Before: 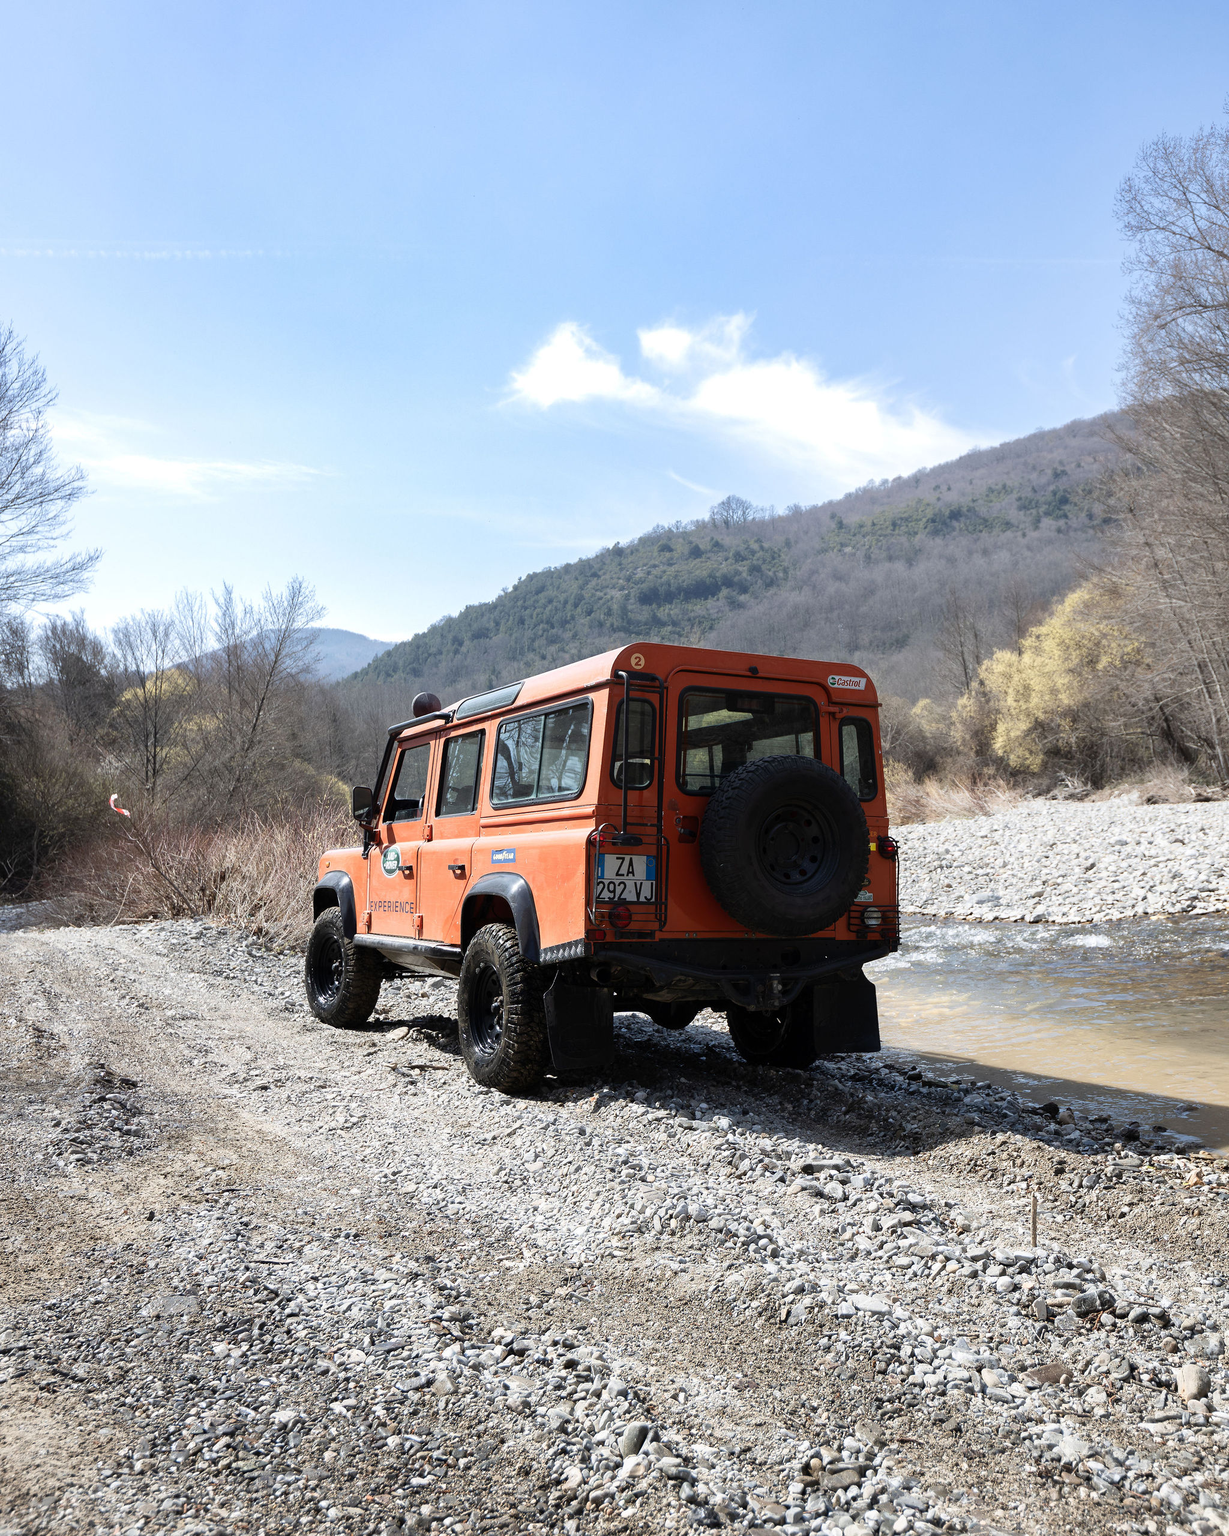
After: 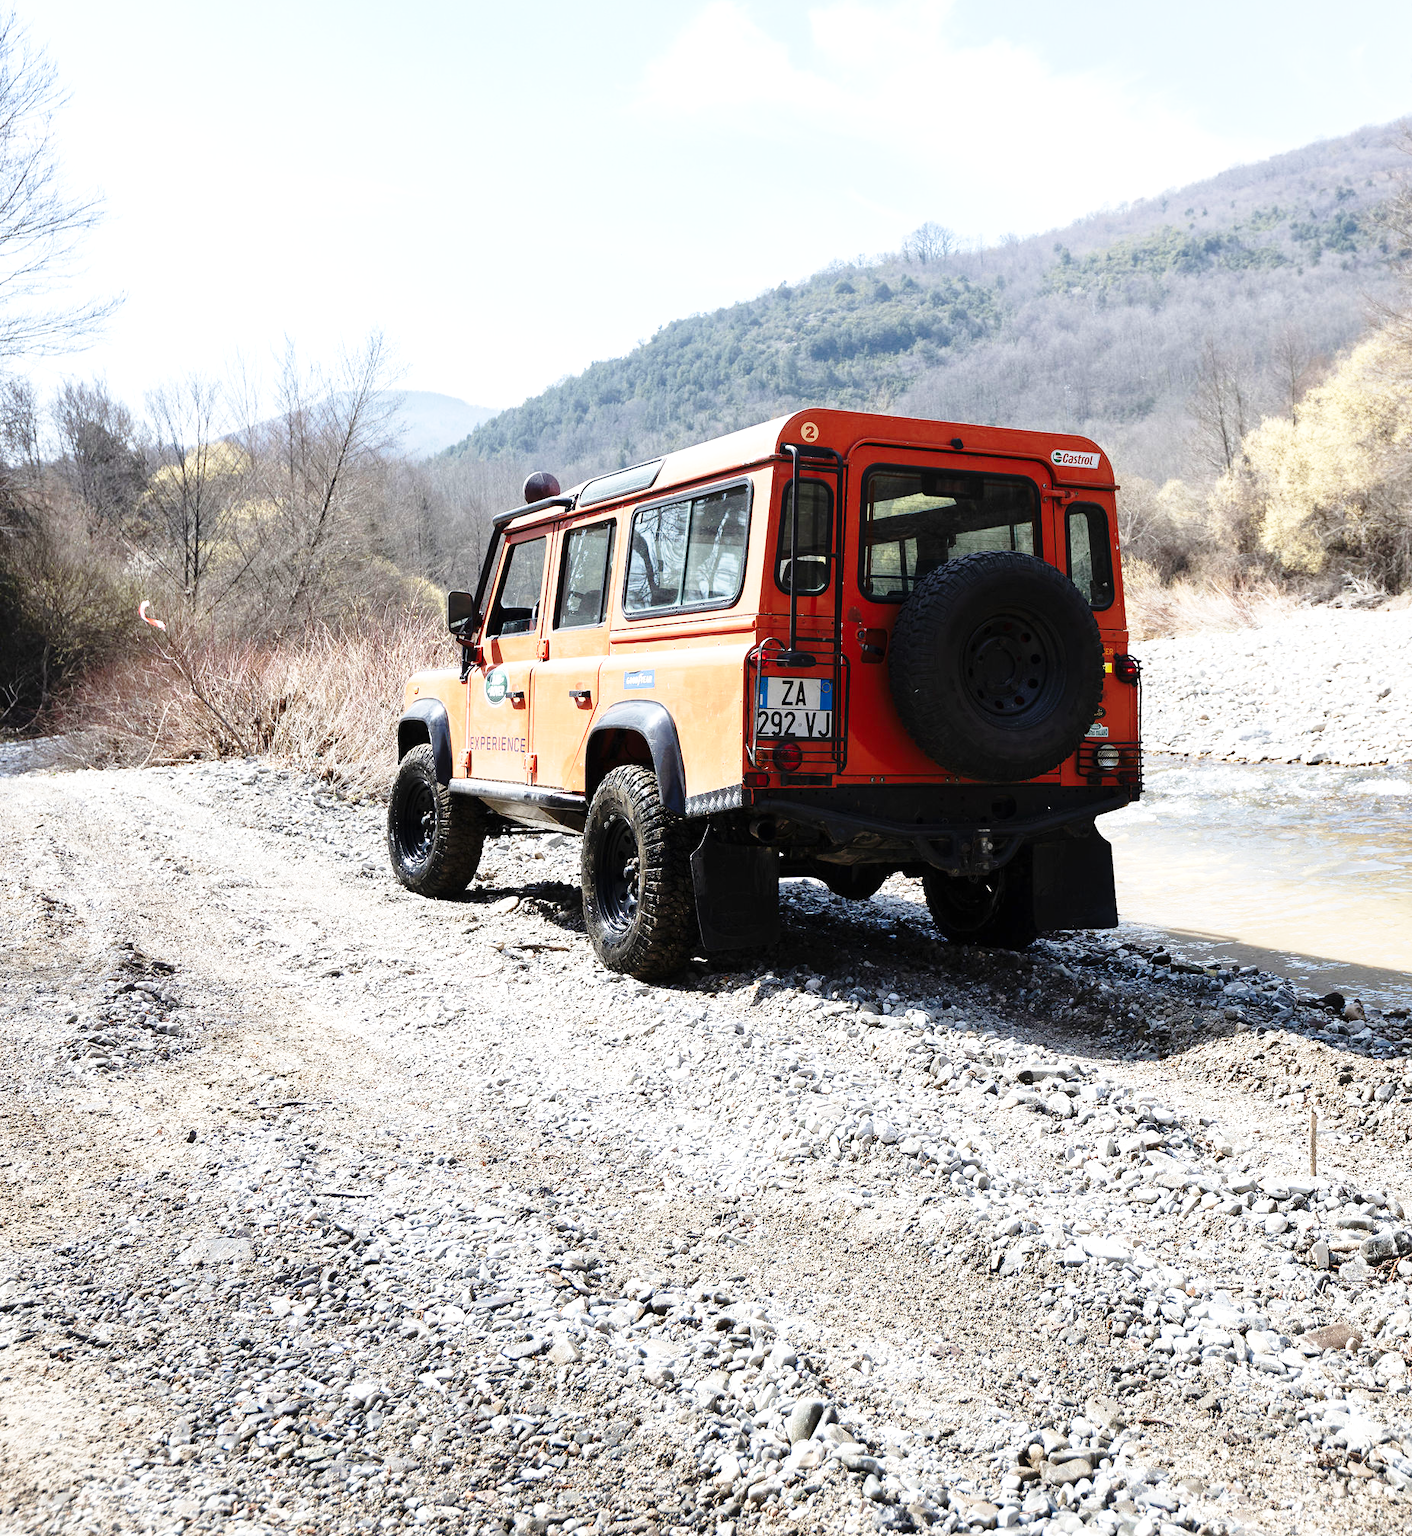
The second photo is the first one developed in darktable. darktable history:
base curve: curves: ch0 [(0, 0) (0.028, 0.03) (0.121, 0.232) (0.46, 0.748) (0.859, 0.968) (1, 1)], preserve colors none
exposure: black level correction 0, exposure 0.7 EV, compensate exposure bias true, compensate highlight preservation false
crop: top 20.916%, right 9.437%, bottom 0.316%
